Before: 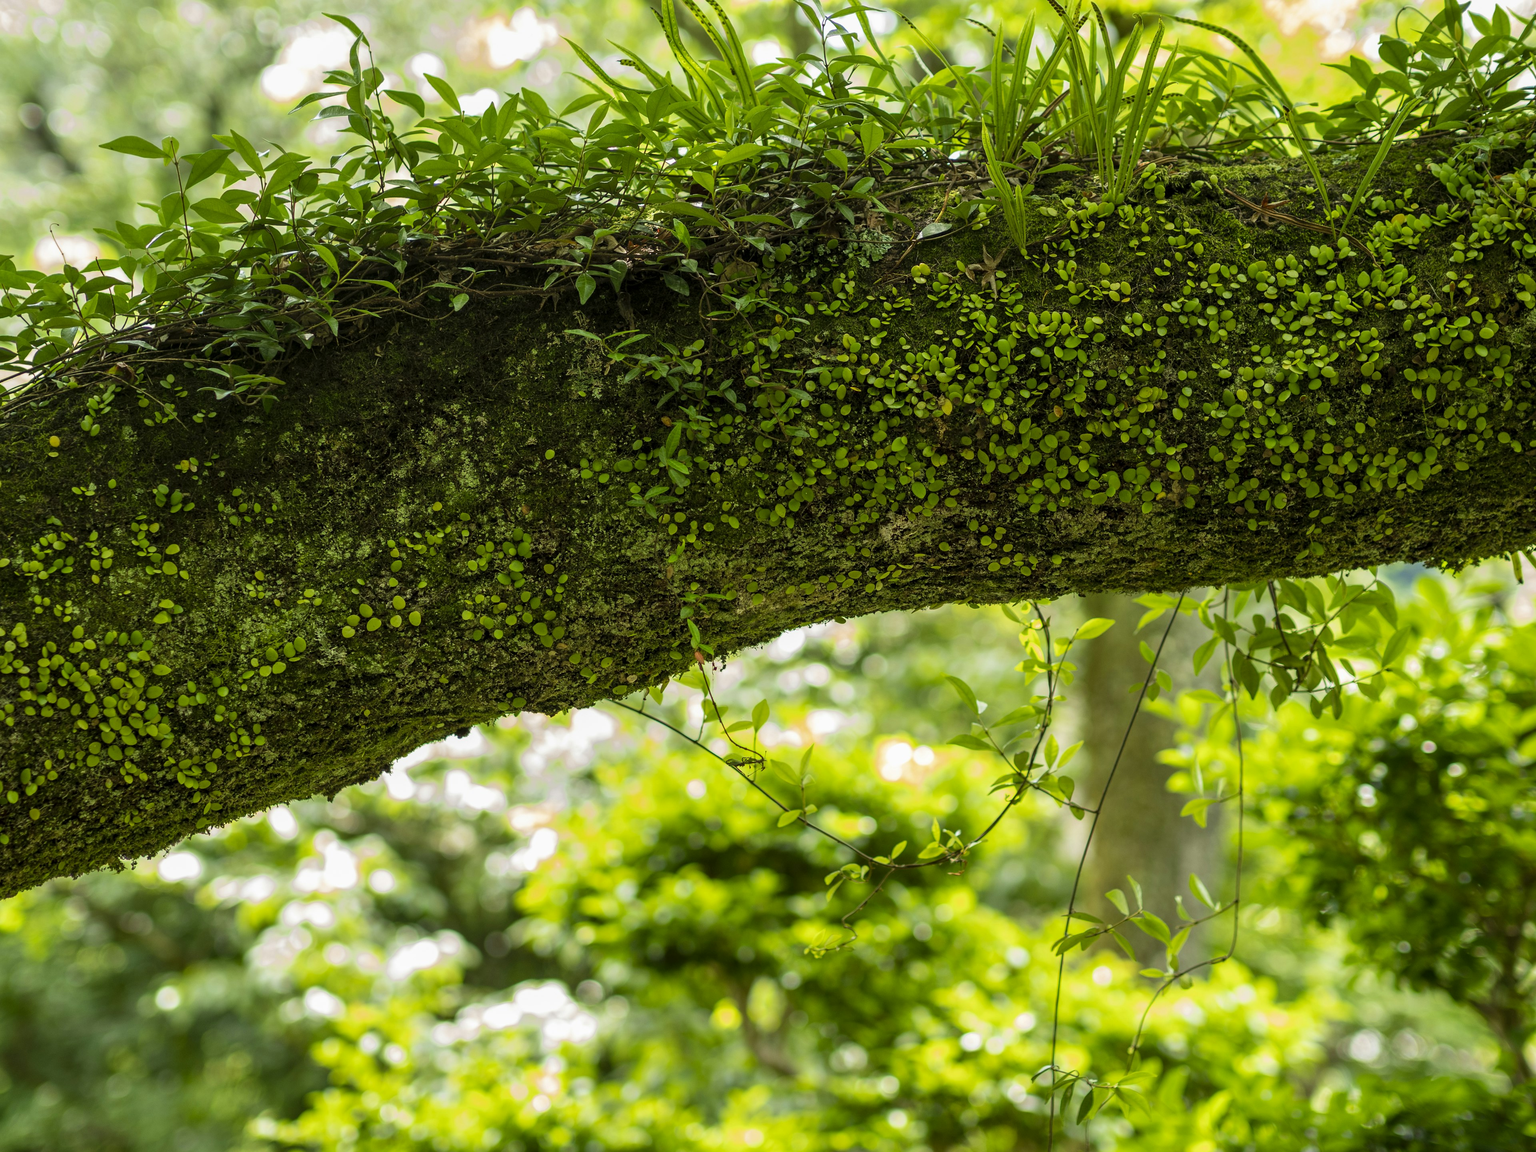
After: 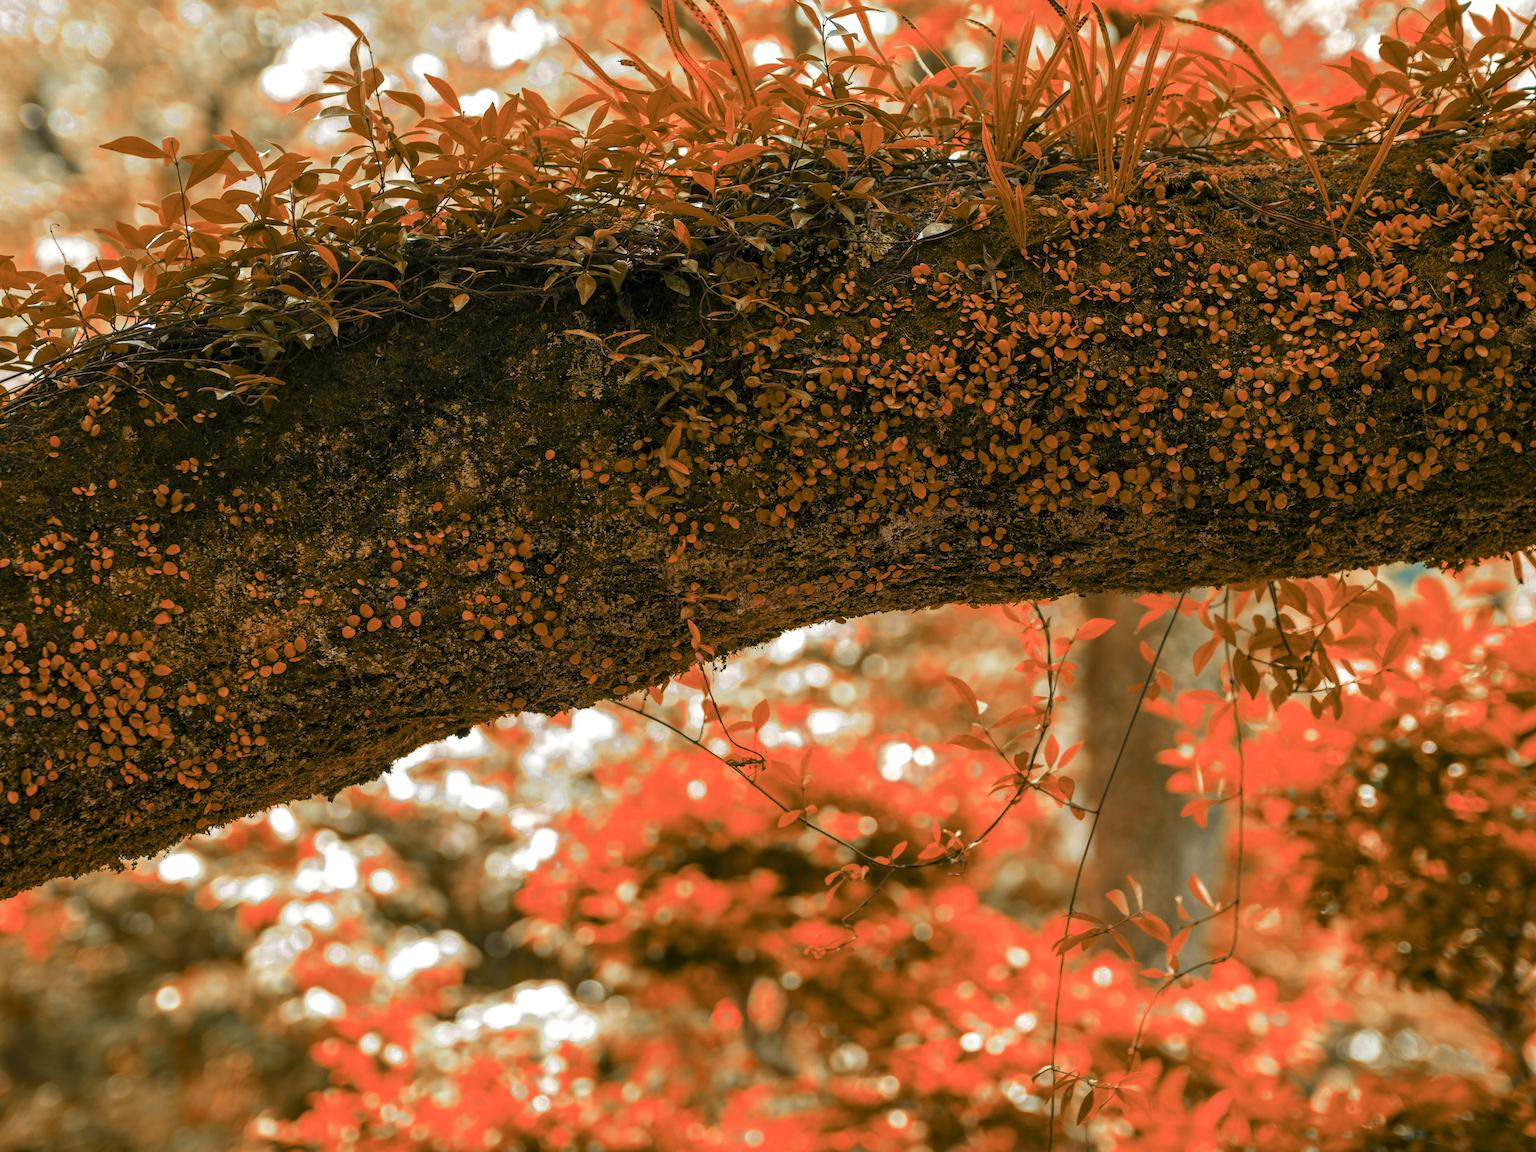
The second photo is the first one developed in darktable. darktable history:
exposure: exposure 0.134 EV, compensate highlight preservation false
color zones: curves: ch0 [(0.006, 0.385) (0.143, 0.563) (0.243, 0.321) (0.352, 0.464) (0.516, 0.456) (0.625, 0.5) (0.75, 0.5) (0.875, 0.5)]; ch1 [(0, 0.5) (0.134, 0.504) (0.246, 0.463) (0.421, 0.515) (0.5, 0.56) (0.625, 0.5) (0.75, 0.5) (0.875, 0.5)]; ch2 [(0, 0.5) (0.131, 0.426) (0.307, 0.289) (0.38, 0.188) (0.513, 0.216) (0.625, 0.548) (0.75, 0.468) (0.838, 0.396) (0.971, 0.311)]
